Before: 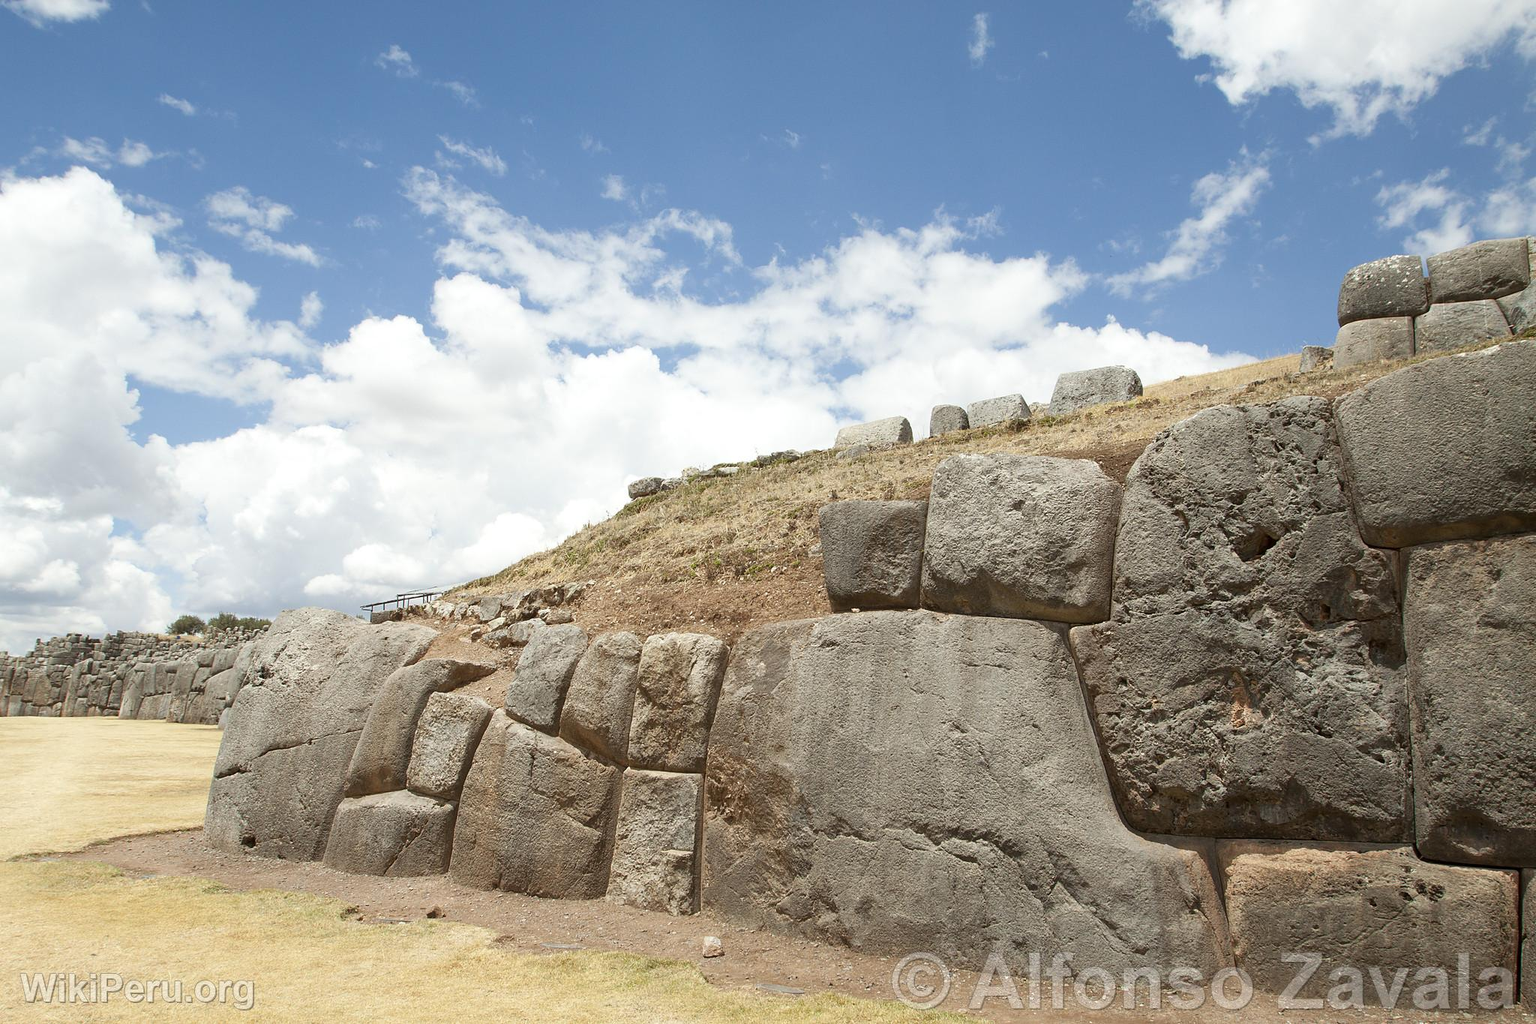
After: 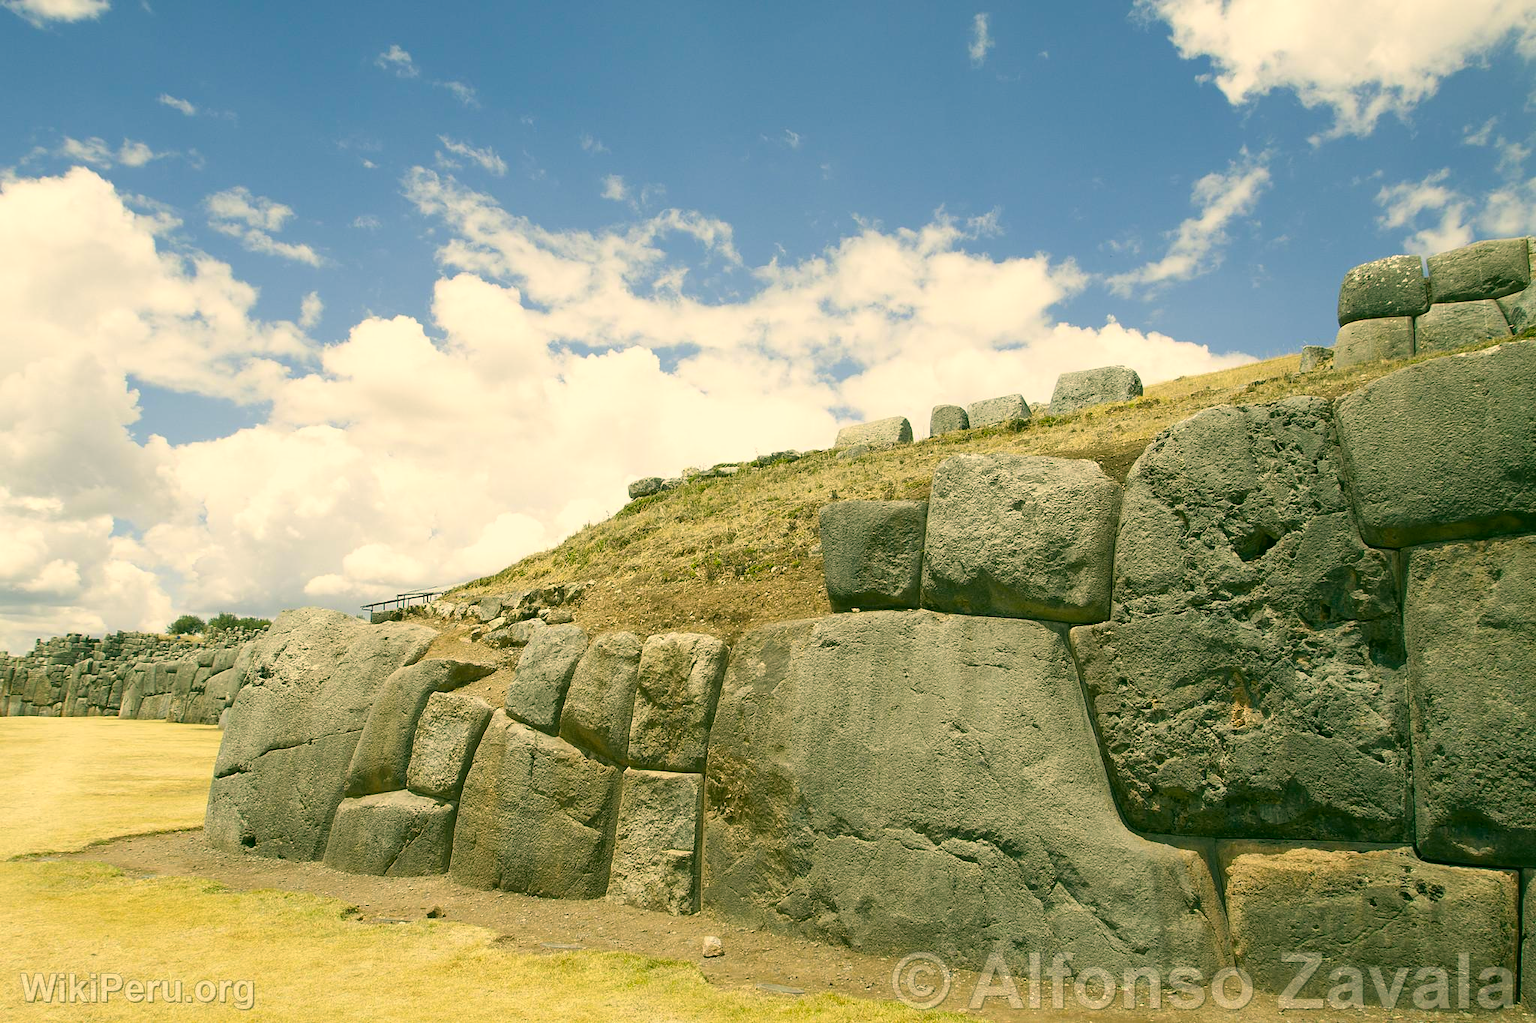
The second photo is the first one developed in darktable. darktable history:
color calibration: gray › normalize channels true, illuminant as shot in camera, x 0.358, y 0.373, temperature 4628.91 K, gamut compression 0.026
tone equalizer: on, module defaults
color balance rgb: perceptual saturation grading › global saturation 19.402%, global vibrance 19.644%
color correction: highlights a* 5.7, highlights b* 33.27, shadows a* -25.5, shadows b* 4.04
